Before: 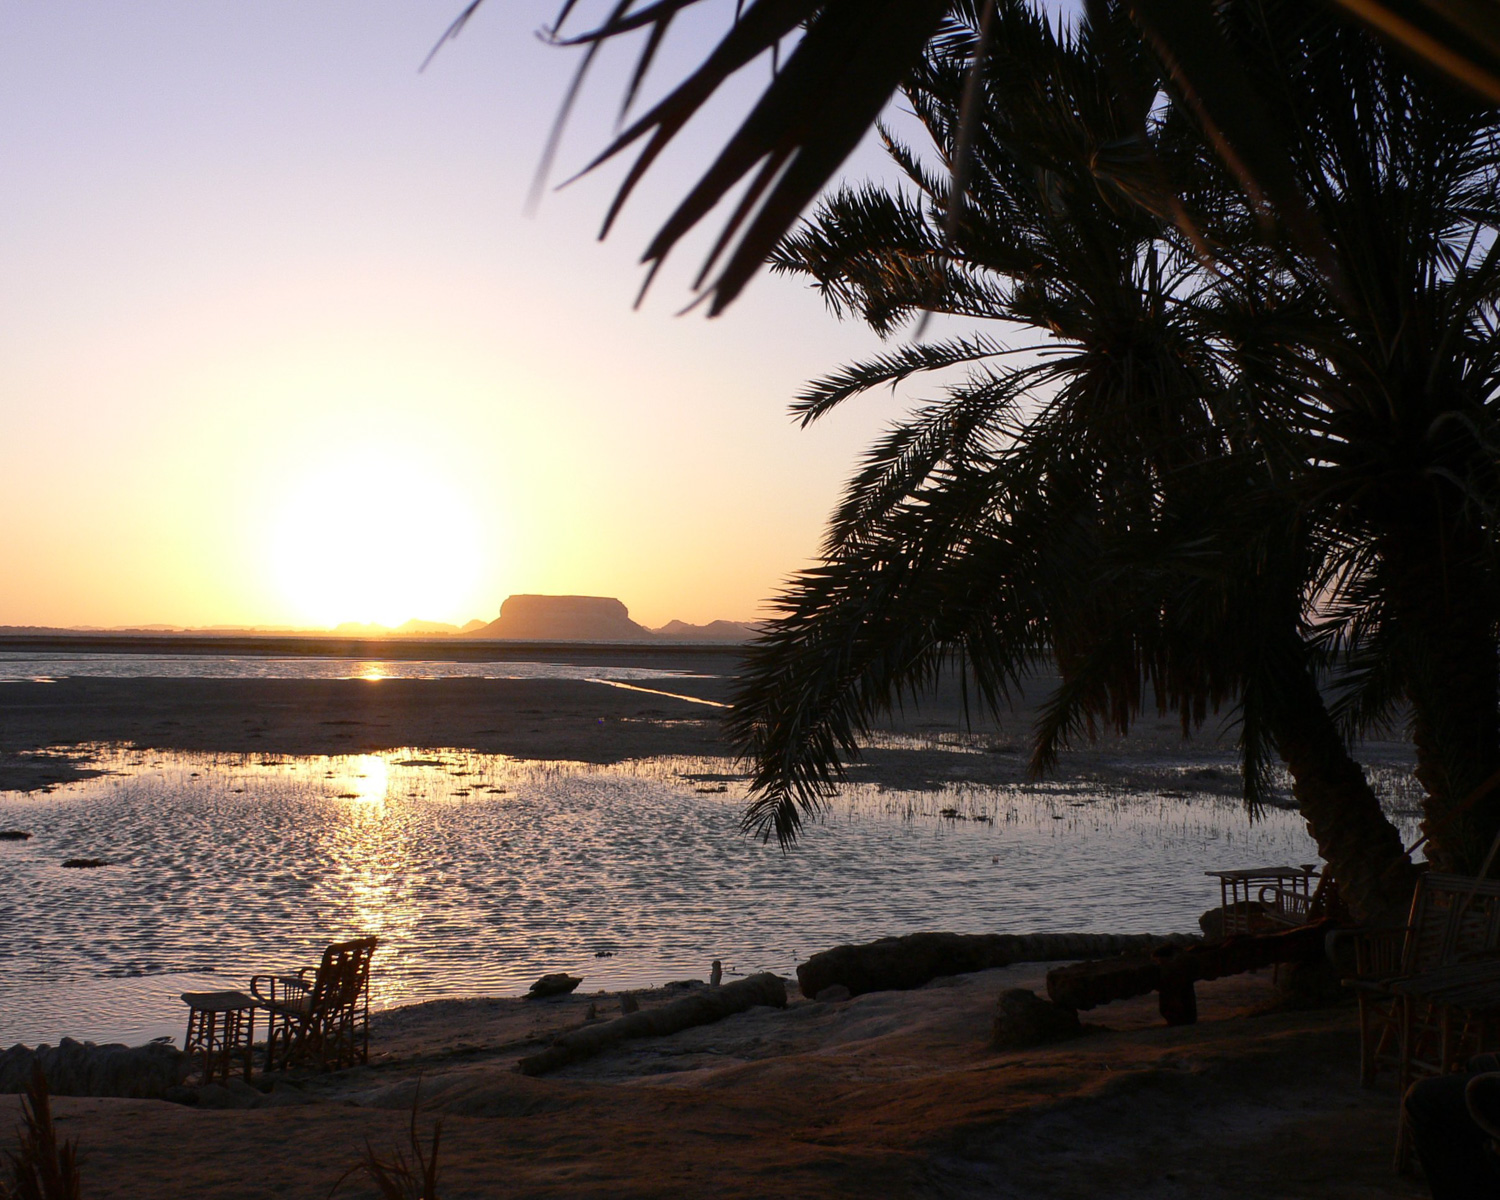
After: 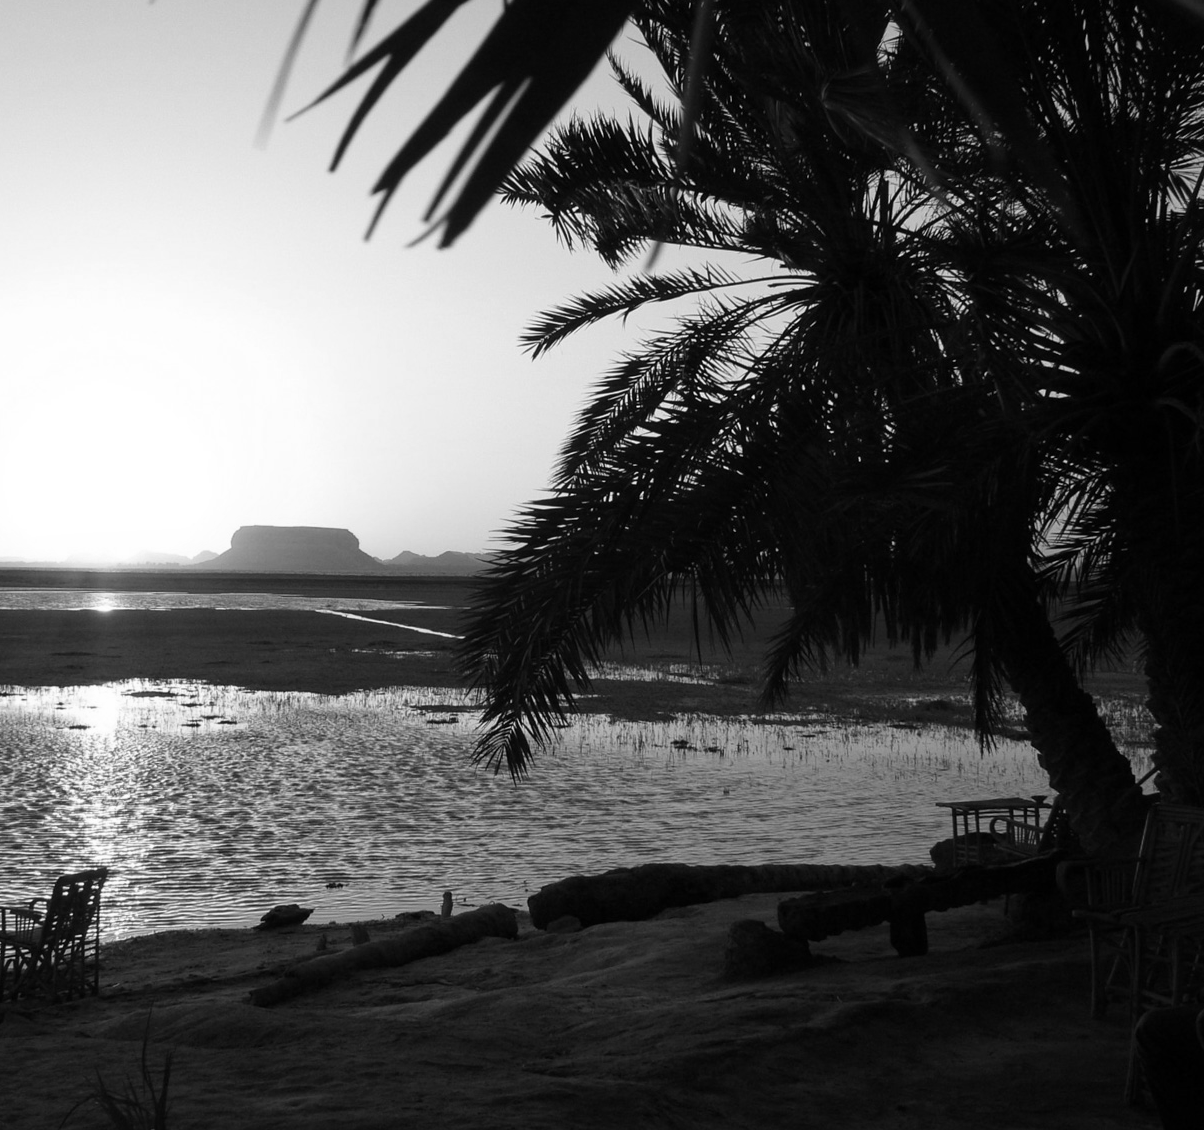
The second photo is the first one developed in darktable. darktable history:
monochrome: on, module defaults
crop and rotate: left 17.959%, top 5.771%, right 1.742%
